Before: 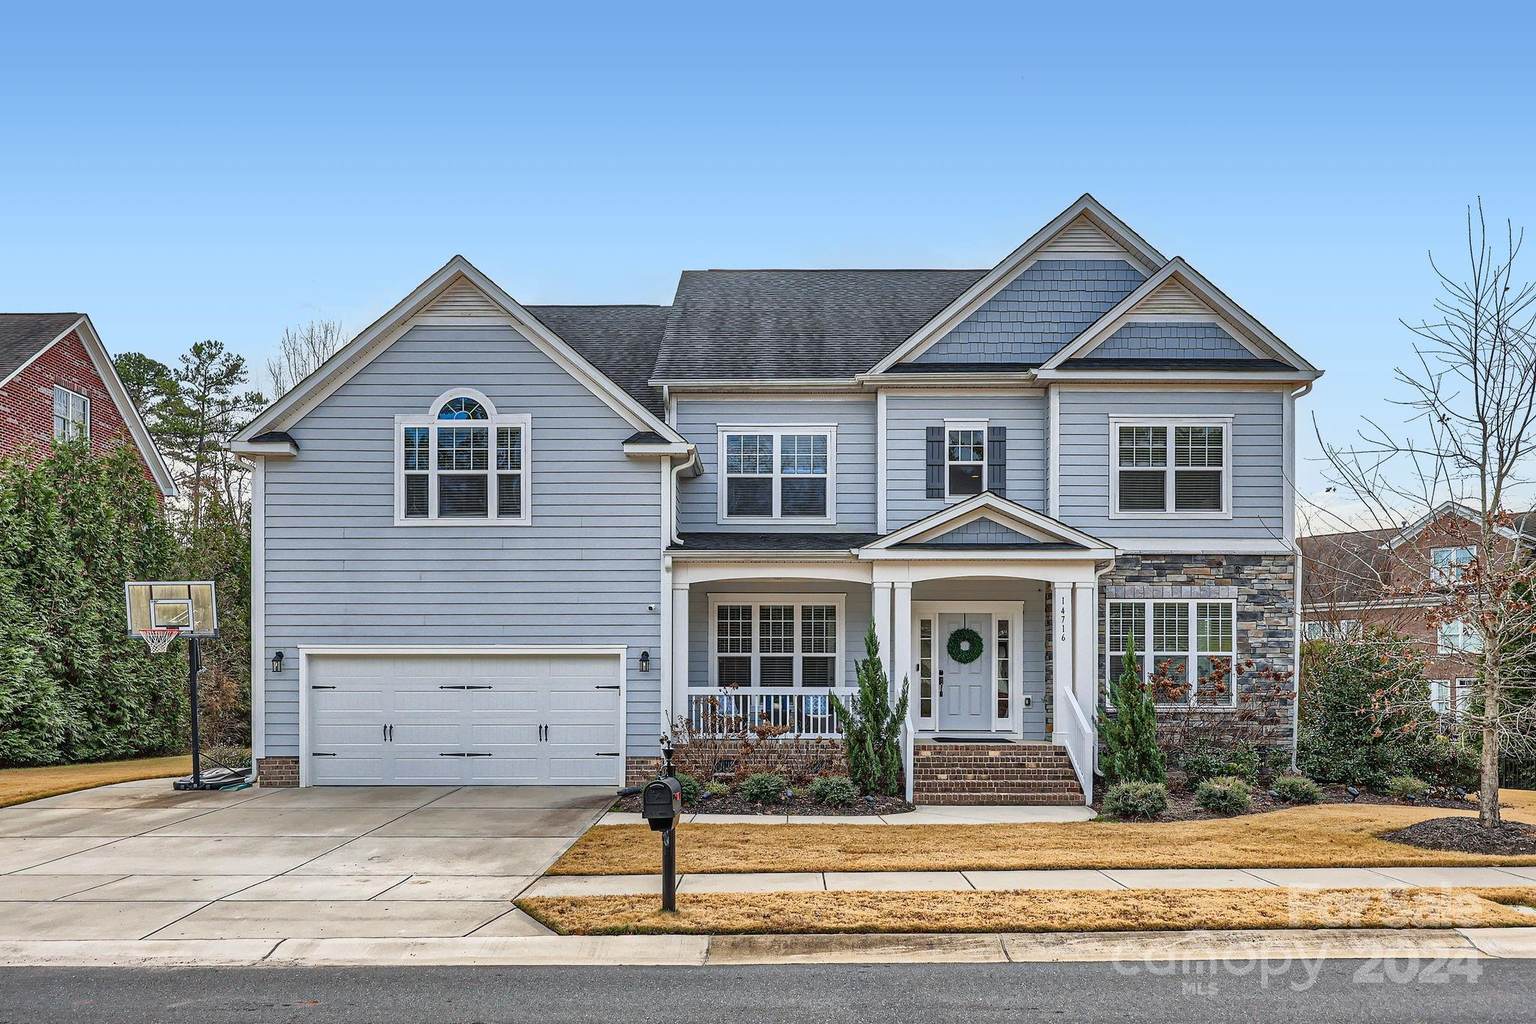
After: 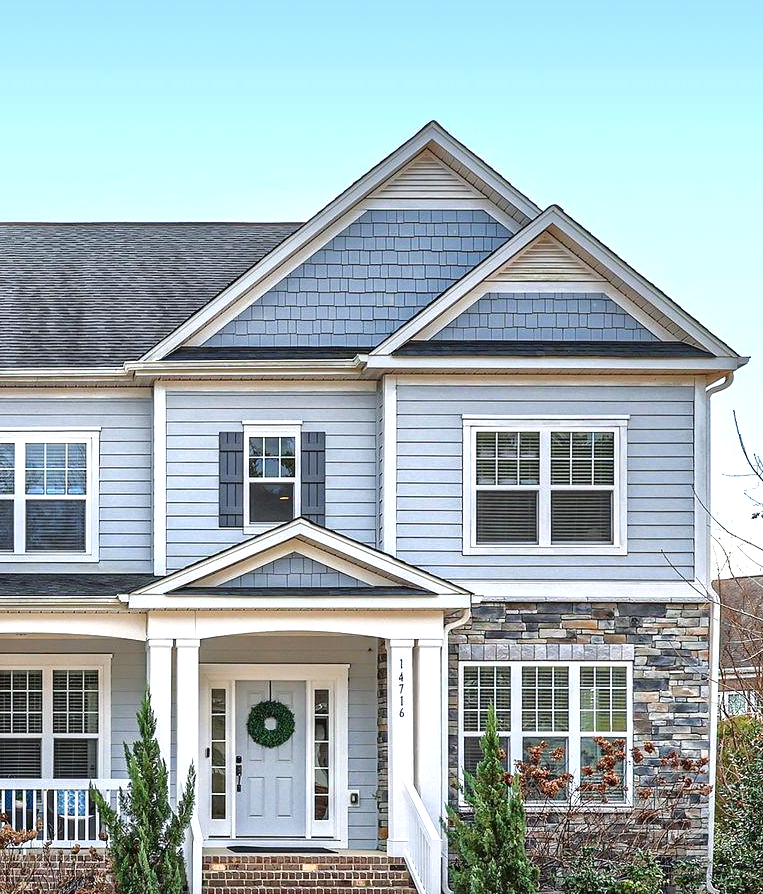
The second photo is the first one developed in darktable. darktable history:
exposure: black level correction 0, exposure 0.69 EV, compensate exposure bias true, compensate highlight preservation false
tone equalizer: edges refinement/feathering 500, mask exposure compensation -1.57 EV, preserve details no
crop and rotate: left 49.648%, top 10.102%, right 13.092%, bottom 24.395%
